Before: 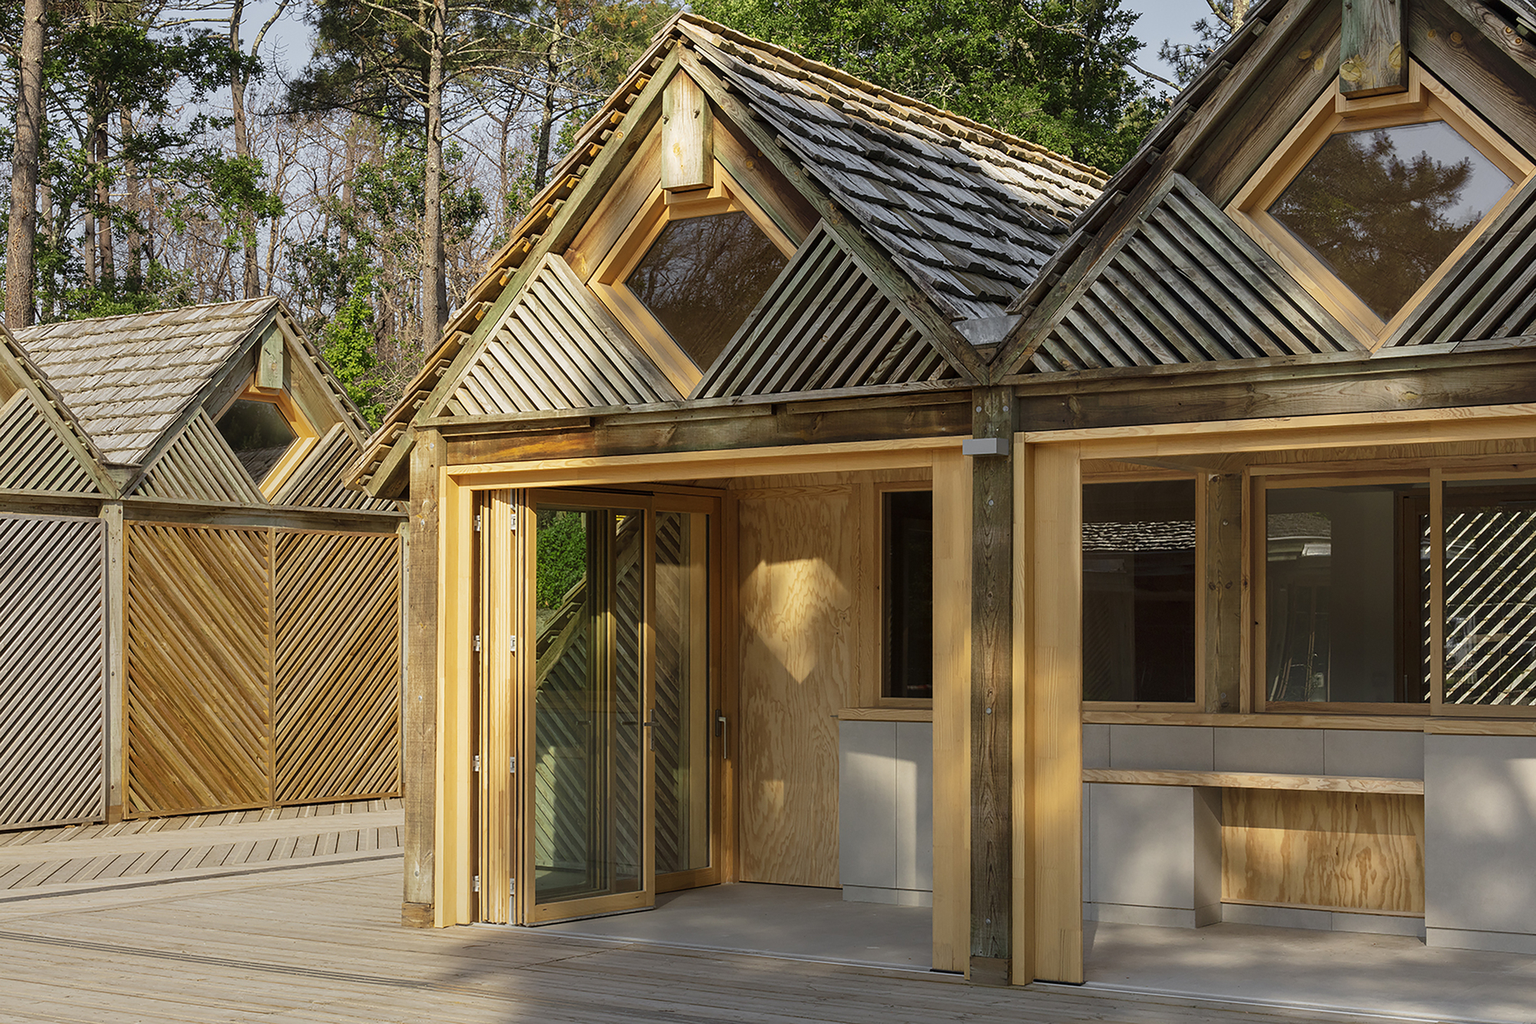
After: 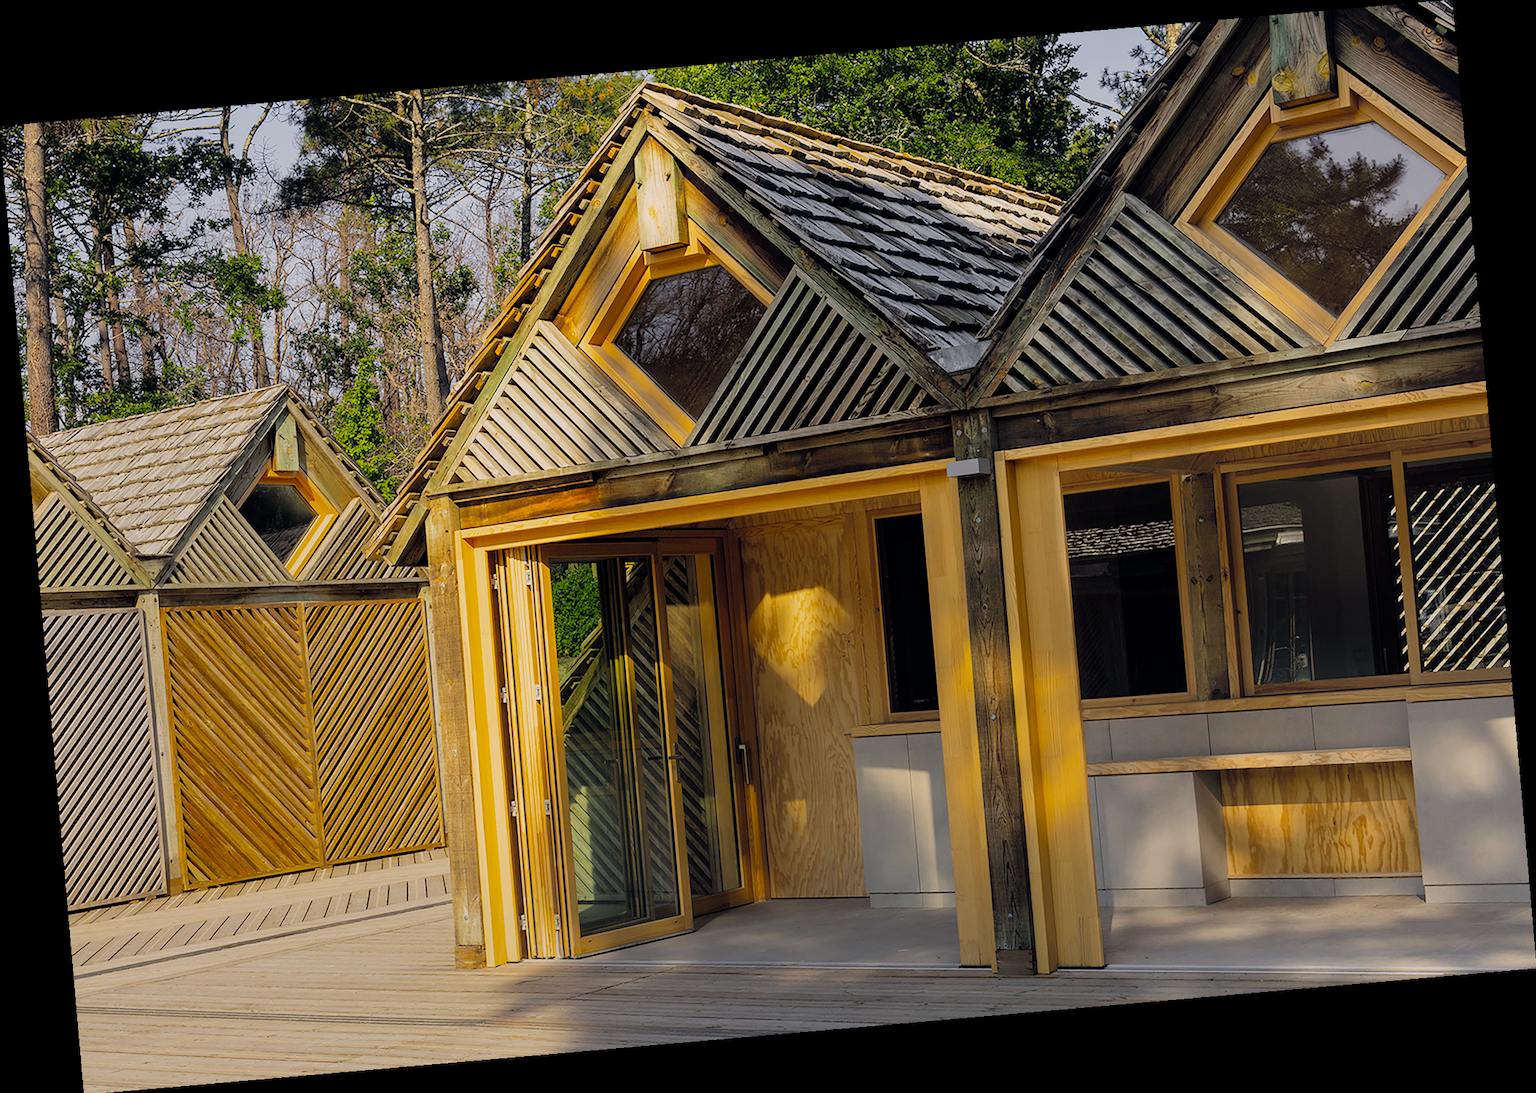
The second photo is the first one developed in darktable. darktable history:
rotate and perspective: rotation -4.98°, automatic cropping off
filmic rgb: black relative exposure -7.75 EV, white relative exposure 4.4 EV, threshold 3 EV, target black luminance 0%, hardness 3.76, latitude 50.51%, contrast 1.074, highlights saturation mix 10%, shadows ↔ highlights balance -0.22%, color science v4 (2020), enable highlight reconstruction true
color balance rgb: shadows lift › hue 87.51°, highlights gain › chroma 1.35%, highlights gain › hue 55.1°, global offset › chroma 0.13%, global offset › hue 253.66°, perceptual saturation grading › global saturation 16.38%
